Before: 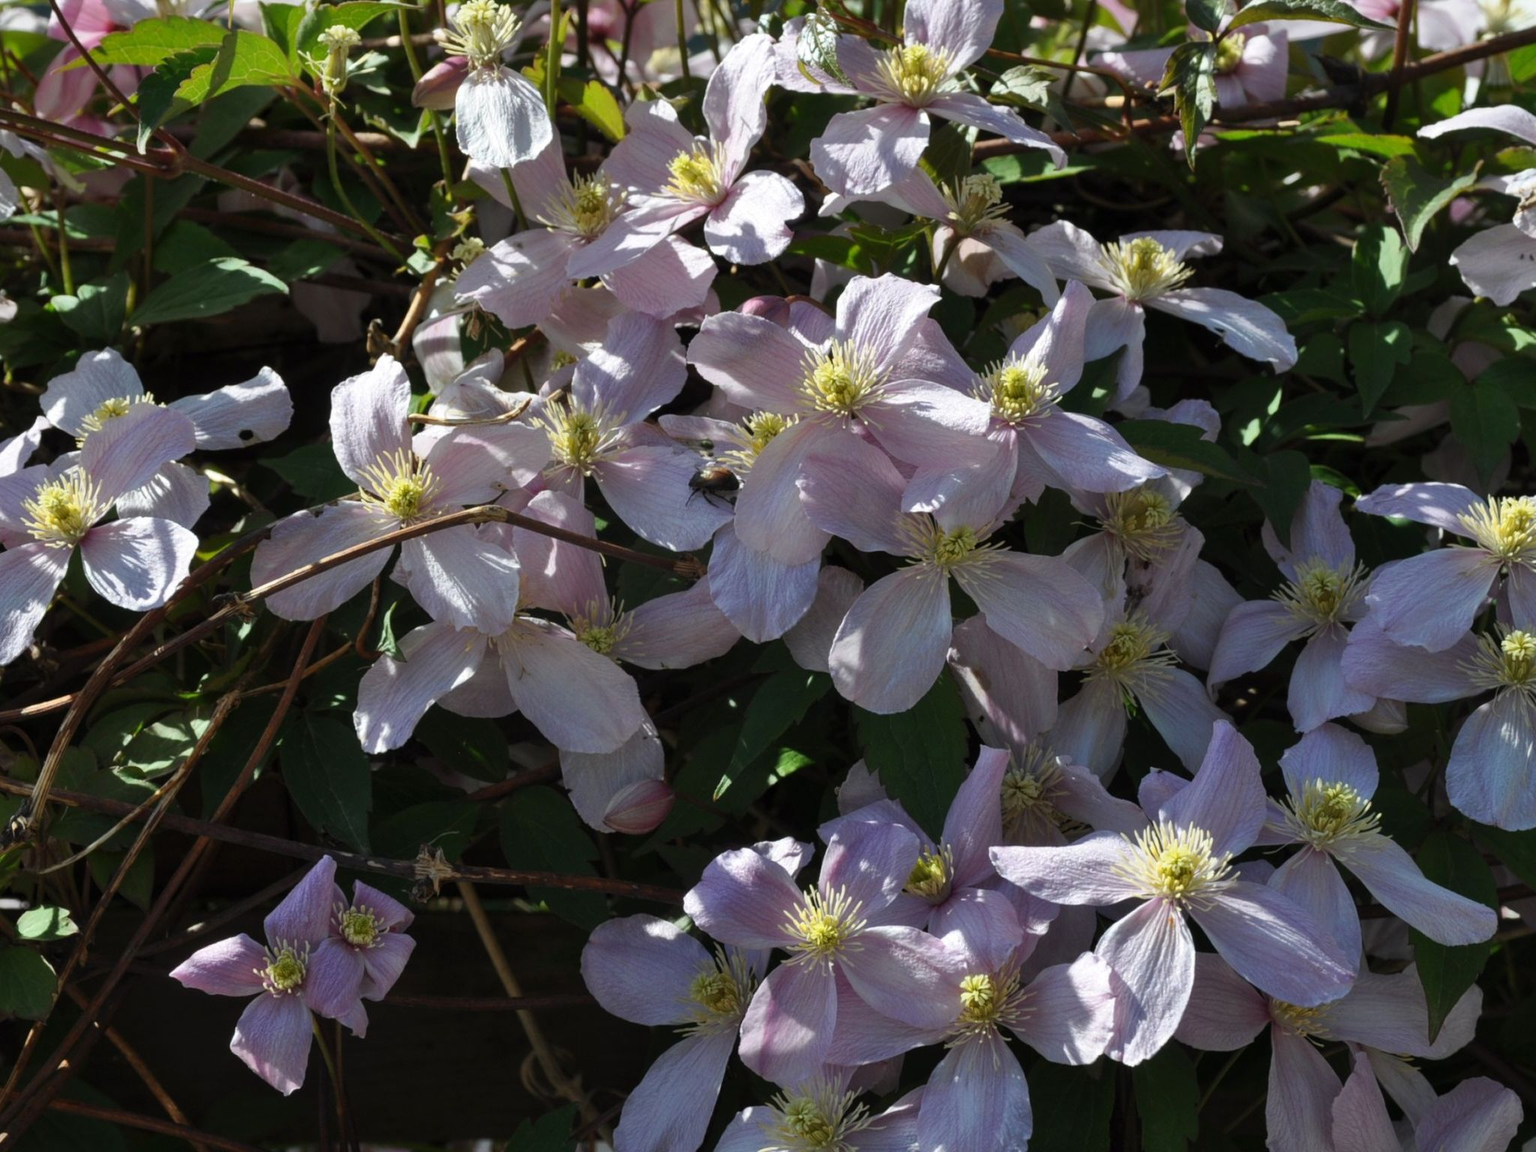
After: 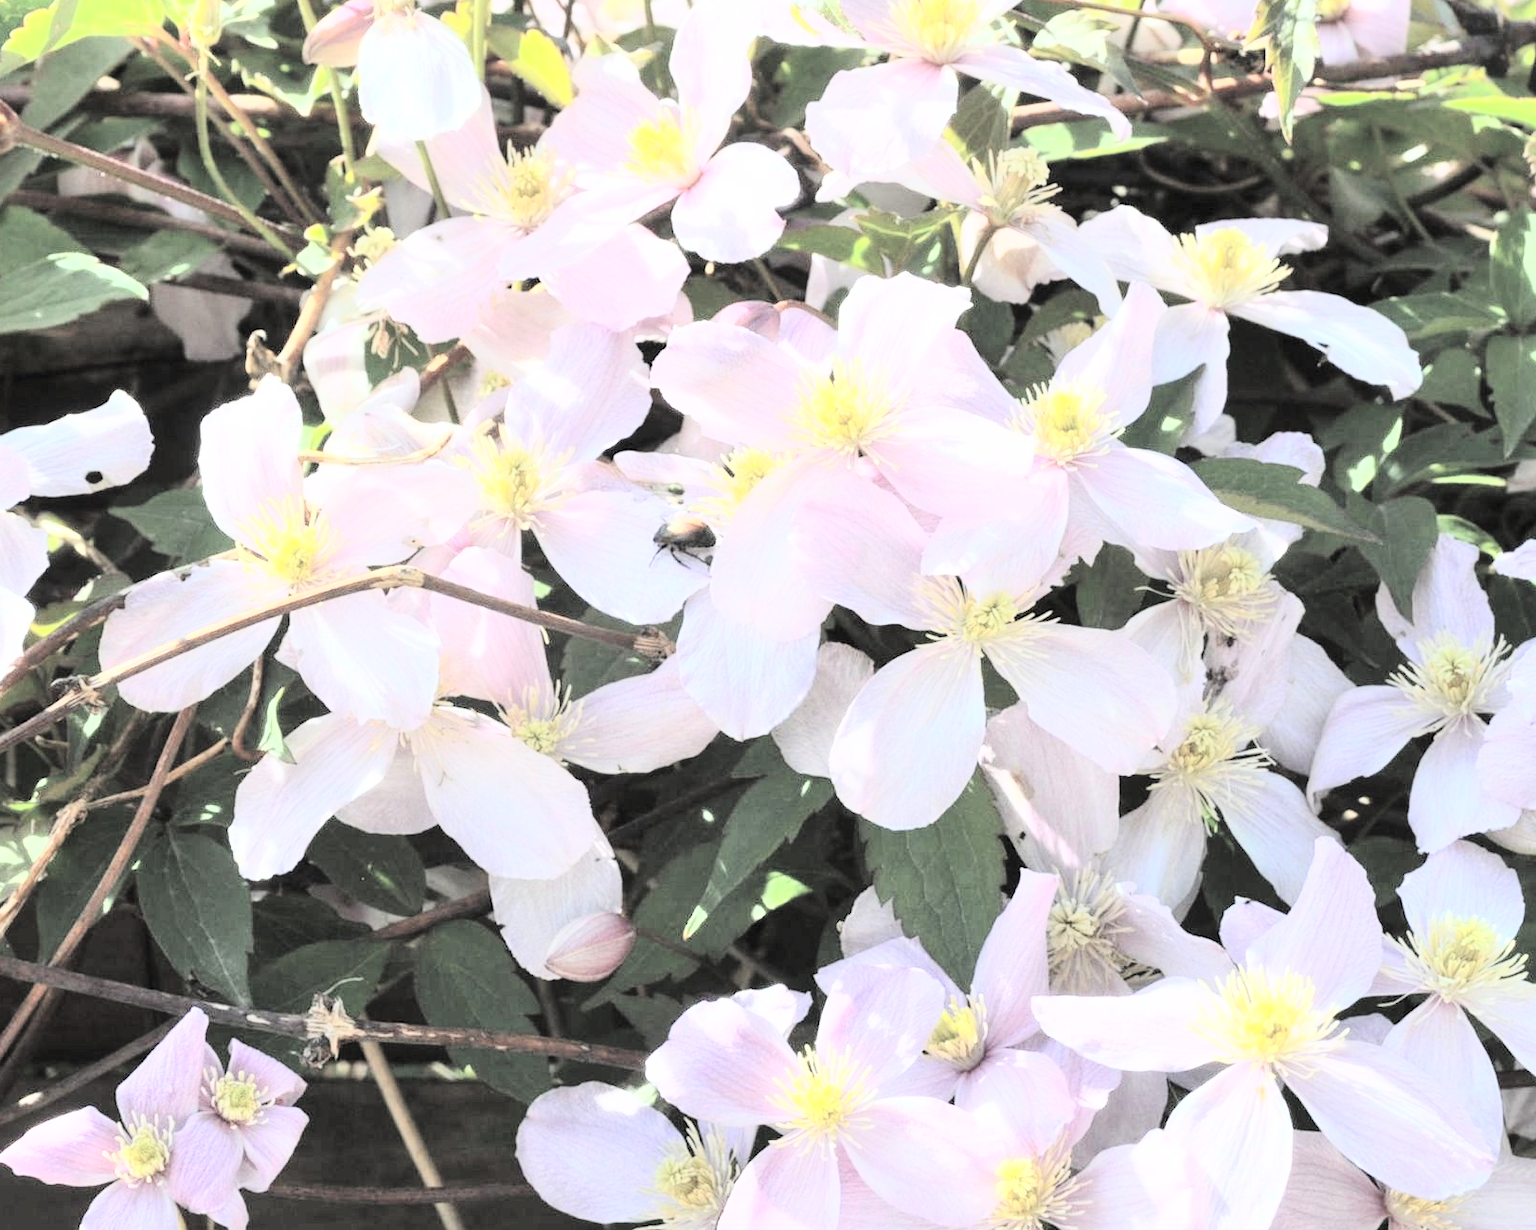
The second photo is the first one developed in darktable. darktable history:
crop: left 11.227%, top 5.005%, right 9.573%, bottom 10.383%
tone curve: curves: ch0 [(0, 0) (0.003, 0.005) (0.011, 0.008) (0.025, 0.013) (0.044, 0.017) (0.069, 0.022) (0.1, 0.029) (0.136, 0.038) (0.177, 0.053) (0.224, 0.081) (0.277, 0.128) (0.335, 0.214) (0.399, 0.343) (0.468, 0.478) (0.543, 0.641) (0.623, 0.798) (0.709, 0.911) (0.801, 0.971) (0.898, 0.99) (1, 1)], color space Lab, independent channels, preserve colors none
contrast brightness saturation: brightness 0.998
